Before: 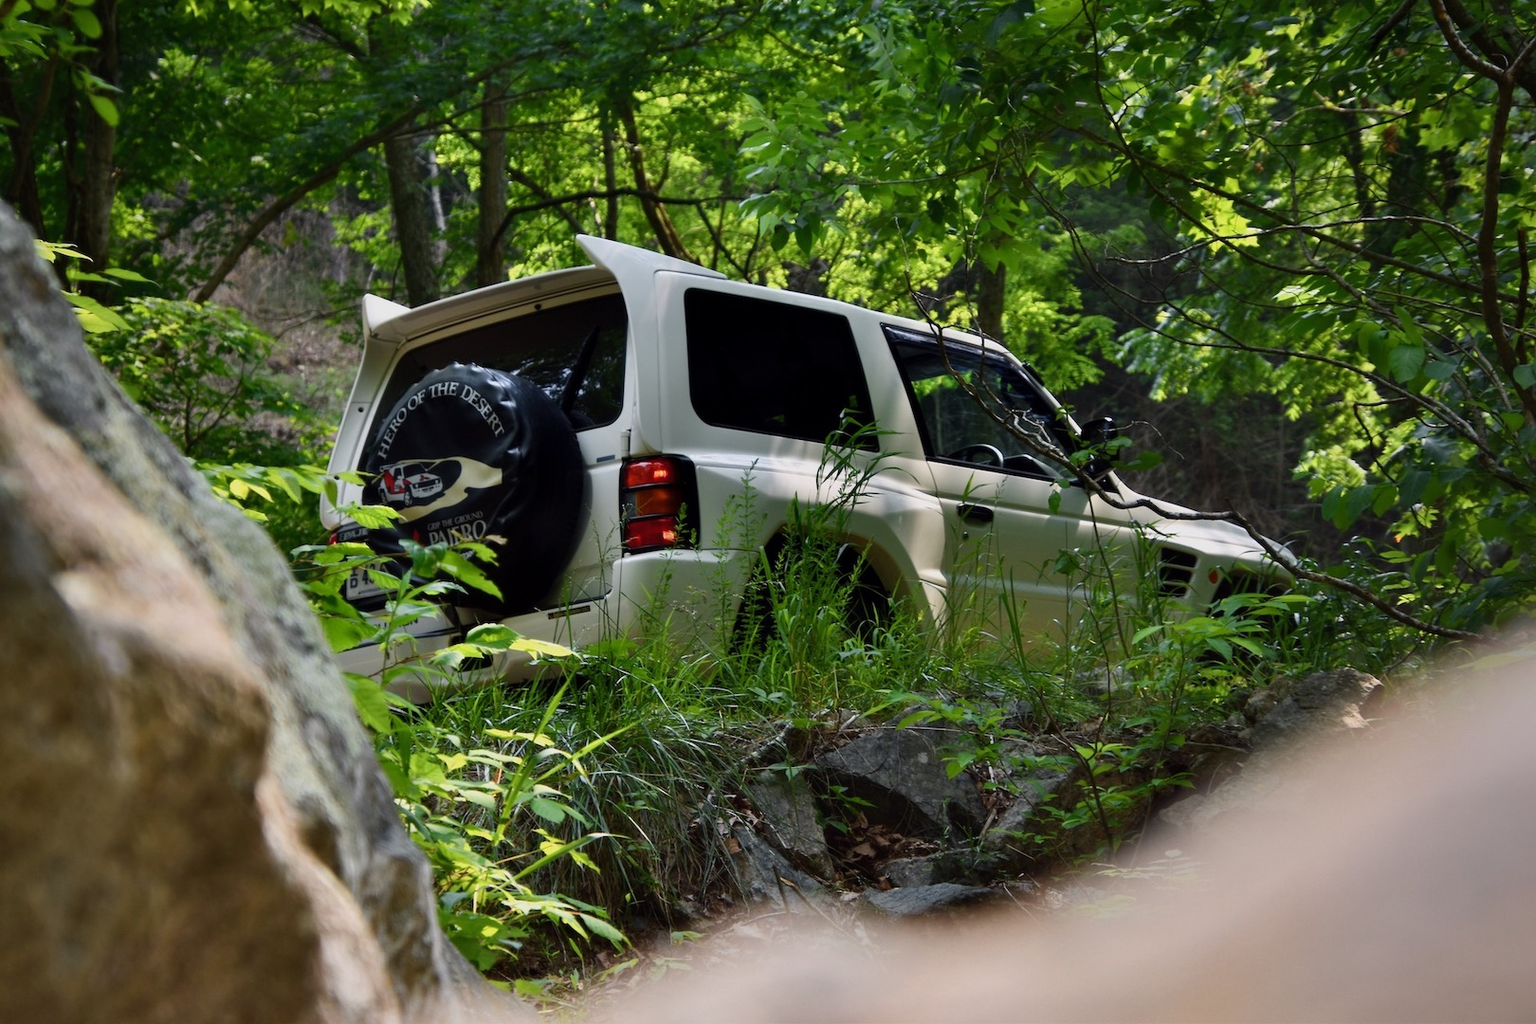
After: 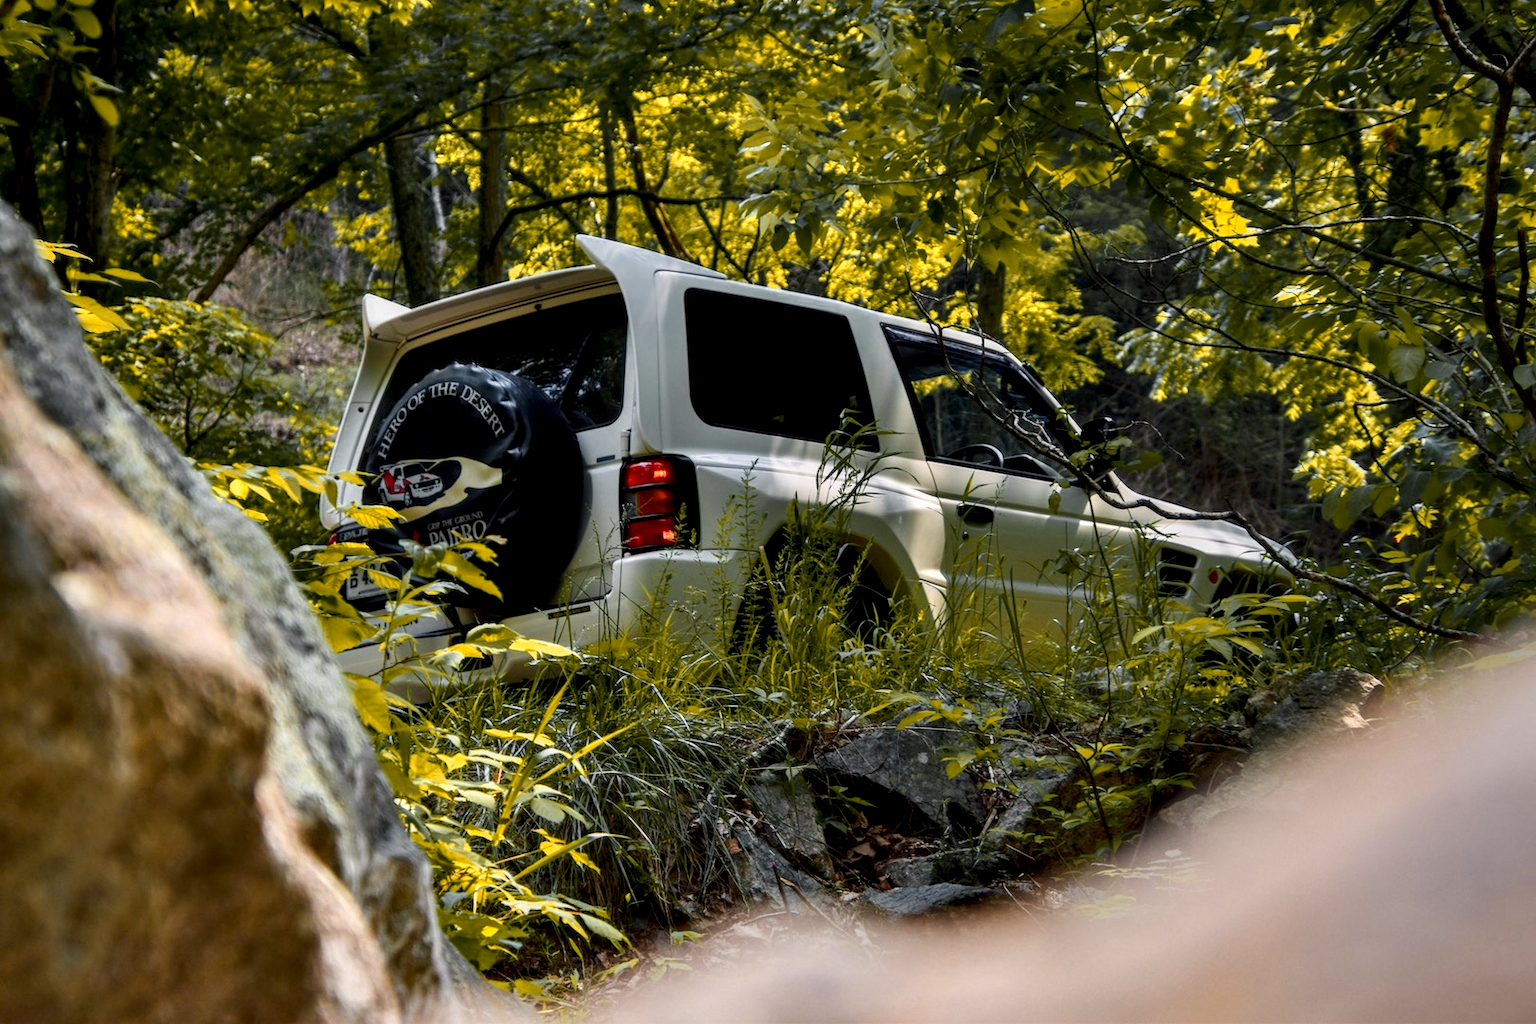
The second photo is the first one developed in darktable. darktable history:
local contrast: detail 150%
color zones: curves: ch0 [(0, 0.499) (0.143, 0.5) (0.286, 0.5) (0.429, 0.476) (0.571, 0.284) (0.714, 0.243) (0.857, 0.449) (1, 0.499)]; ch1 [(0, 0.532) (0.143, 0.645) (0.286, 0.696) (0.429, 0.211) (0.571, 0.504) (0.714, 0.493) (0.857, 0.495) (1, 0.532)]; ch2 [(0, 0.5) (0.143, 0.5) (0.286, 0.427) (0.429, 0.324) (0.571, 0.5) (0.714, 0.5) (0.857, 0.5) (1, 0.5)]
